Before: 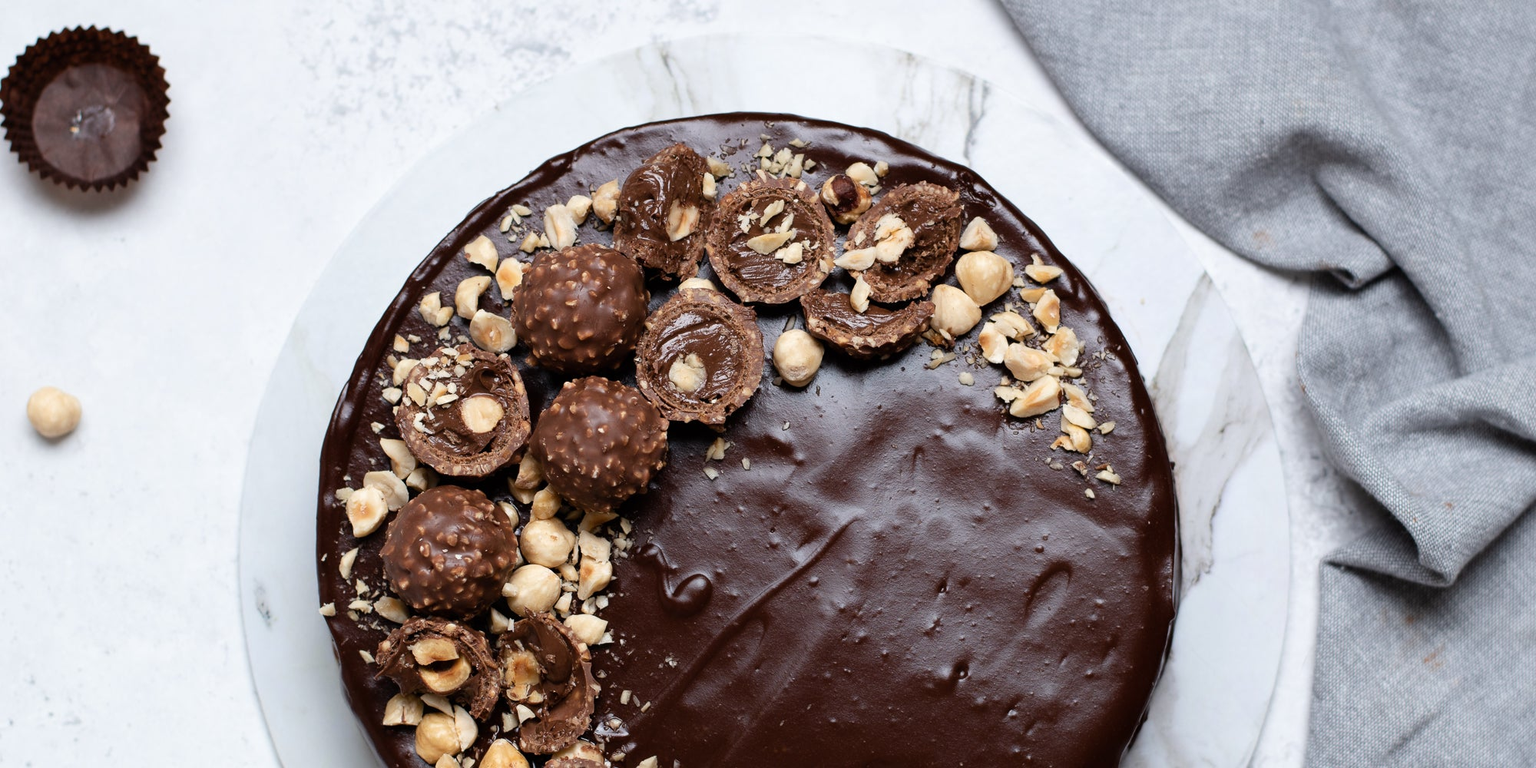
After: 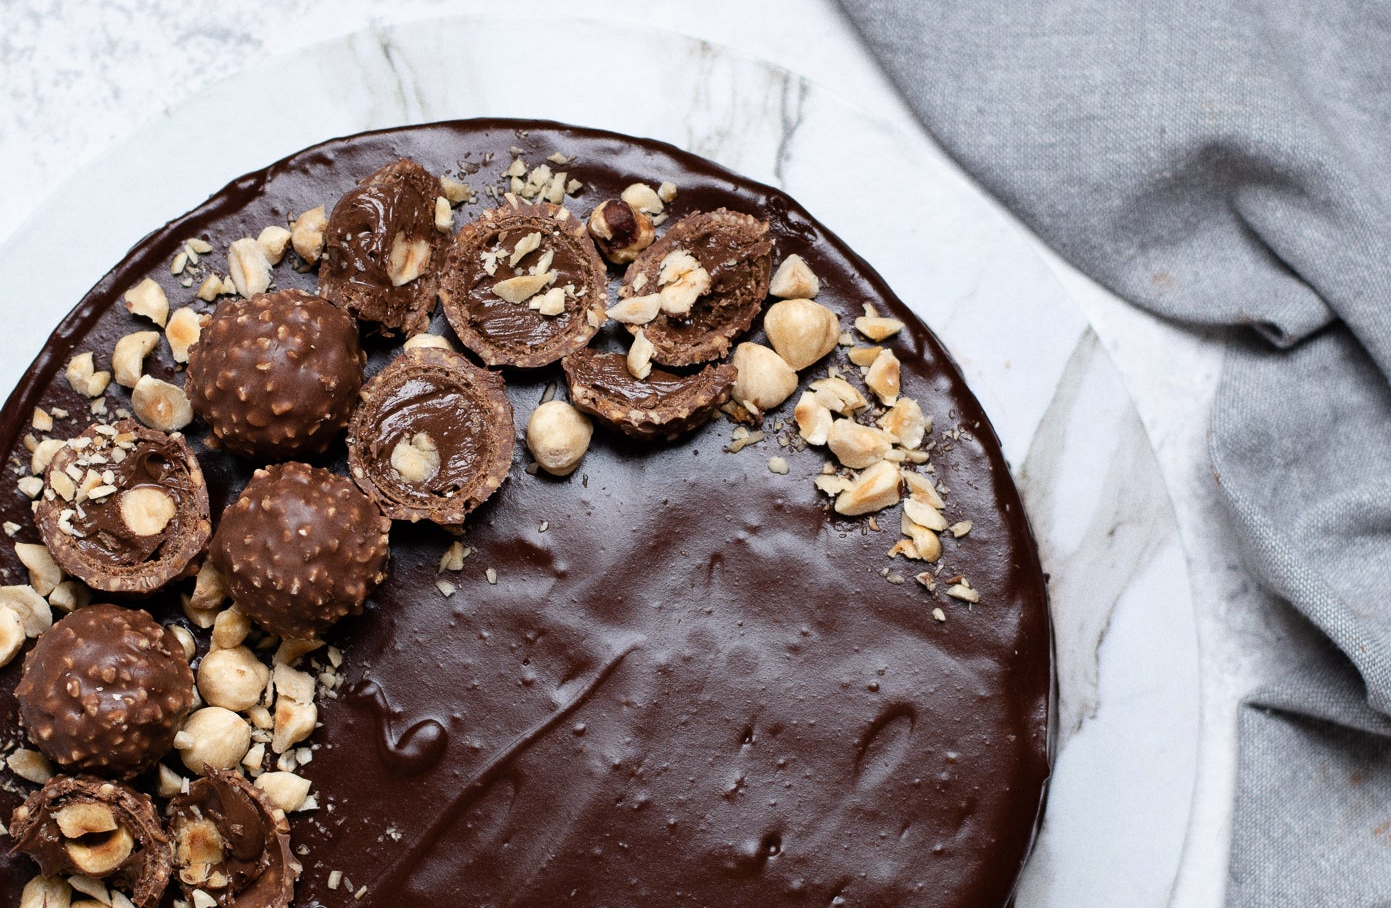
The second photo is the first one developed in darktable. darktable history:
crop and rotate: left 24.034%, top 2.838%, right 6.406%, bottom 6.299%
grain: coarseness 22.88 ISO
